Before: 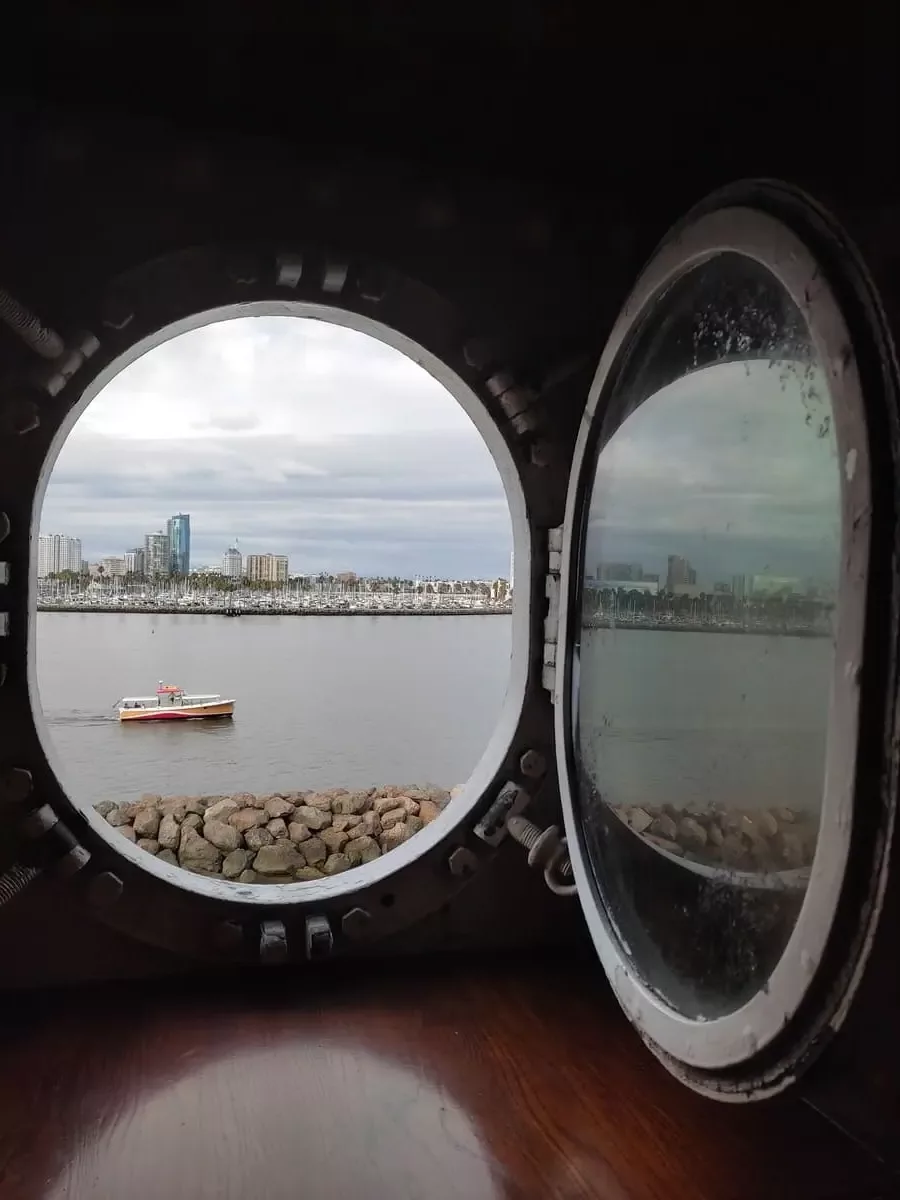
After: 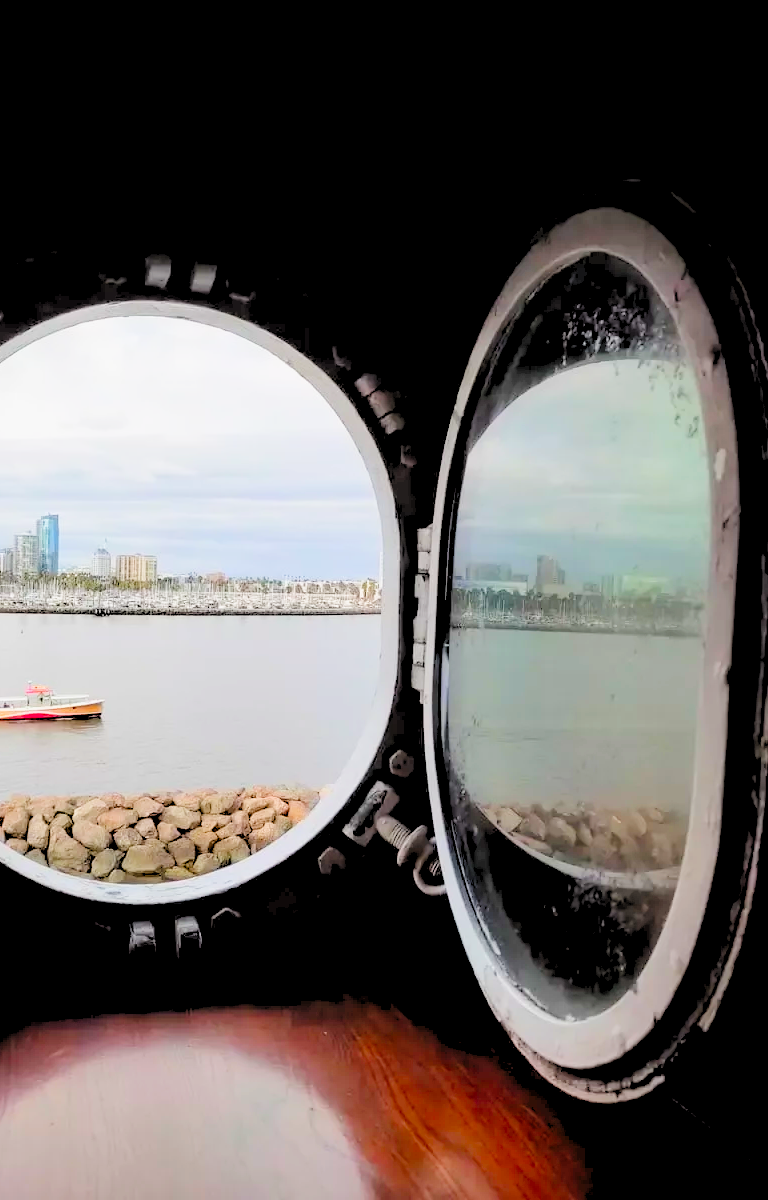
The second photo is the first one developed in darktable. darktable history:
levels: levels [0.072, 0.414, 0.976]
crop and rotate: left 14.584%
exposure: black level correction 0, exposure 0.7 EV, compensate exposure bias true, compensate highlight preservation false
filmic rgb: black relative exposure -7.75 EV, white relative exposure 4.4 EV, threshold 3 EV, hardness 3.76, latitude 38.11%, contrast 0.966, highlights saturation mix 10%, shadows ↔ highlights balance 4.59%, color science v4 (2020), enable highlight reconstruction true
